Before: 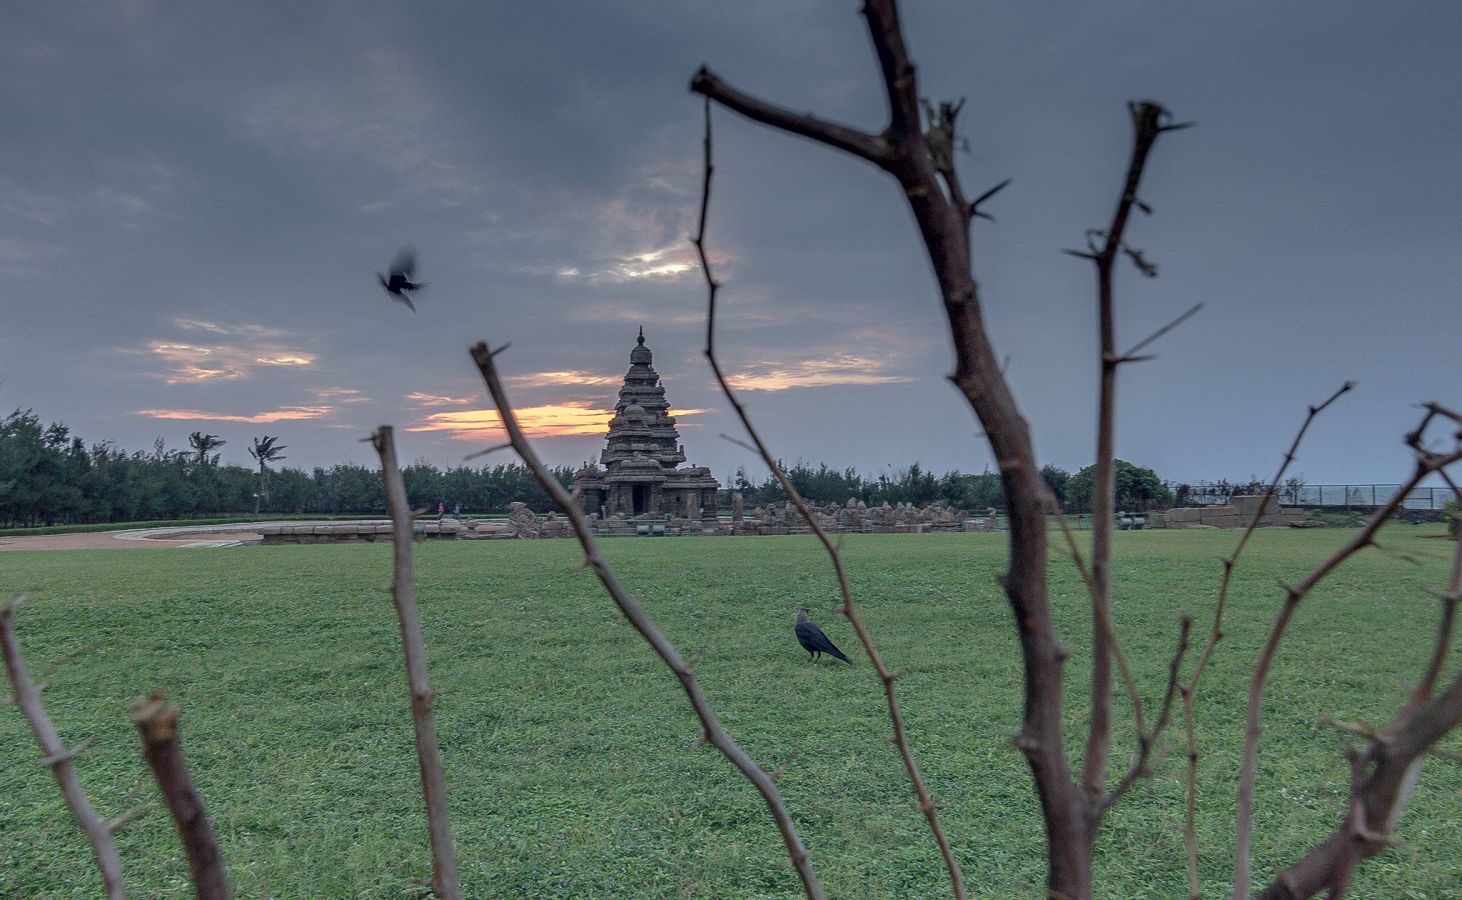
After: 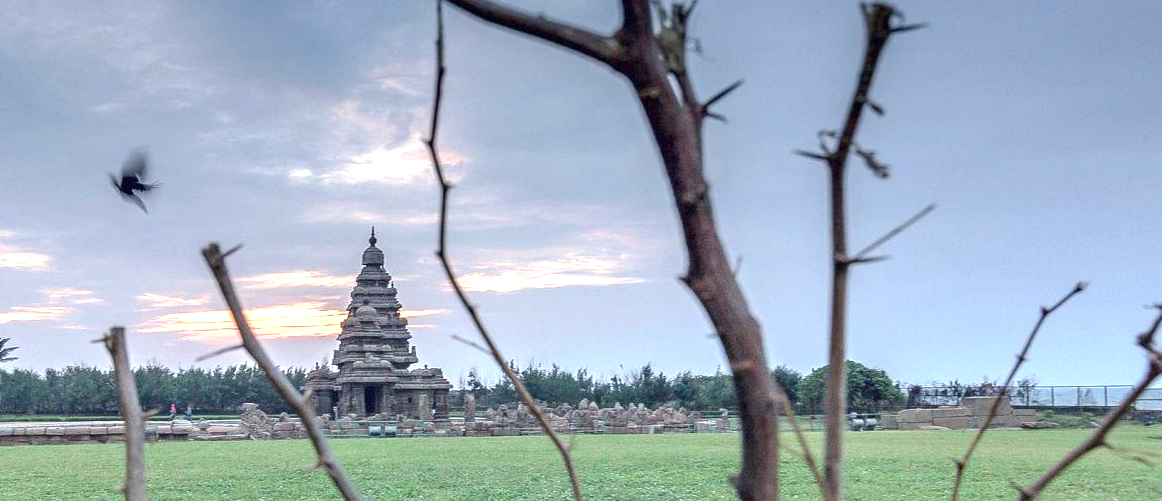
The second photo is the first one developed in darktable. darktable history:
crop: left 18.38%, top 11.092%, right 2.134%, bottom 33.217%
exposure: black level correction 0, exposure 1.5 EV, compensate highlight preservation false
